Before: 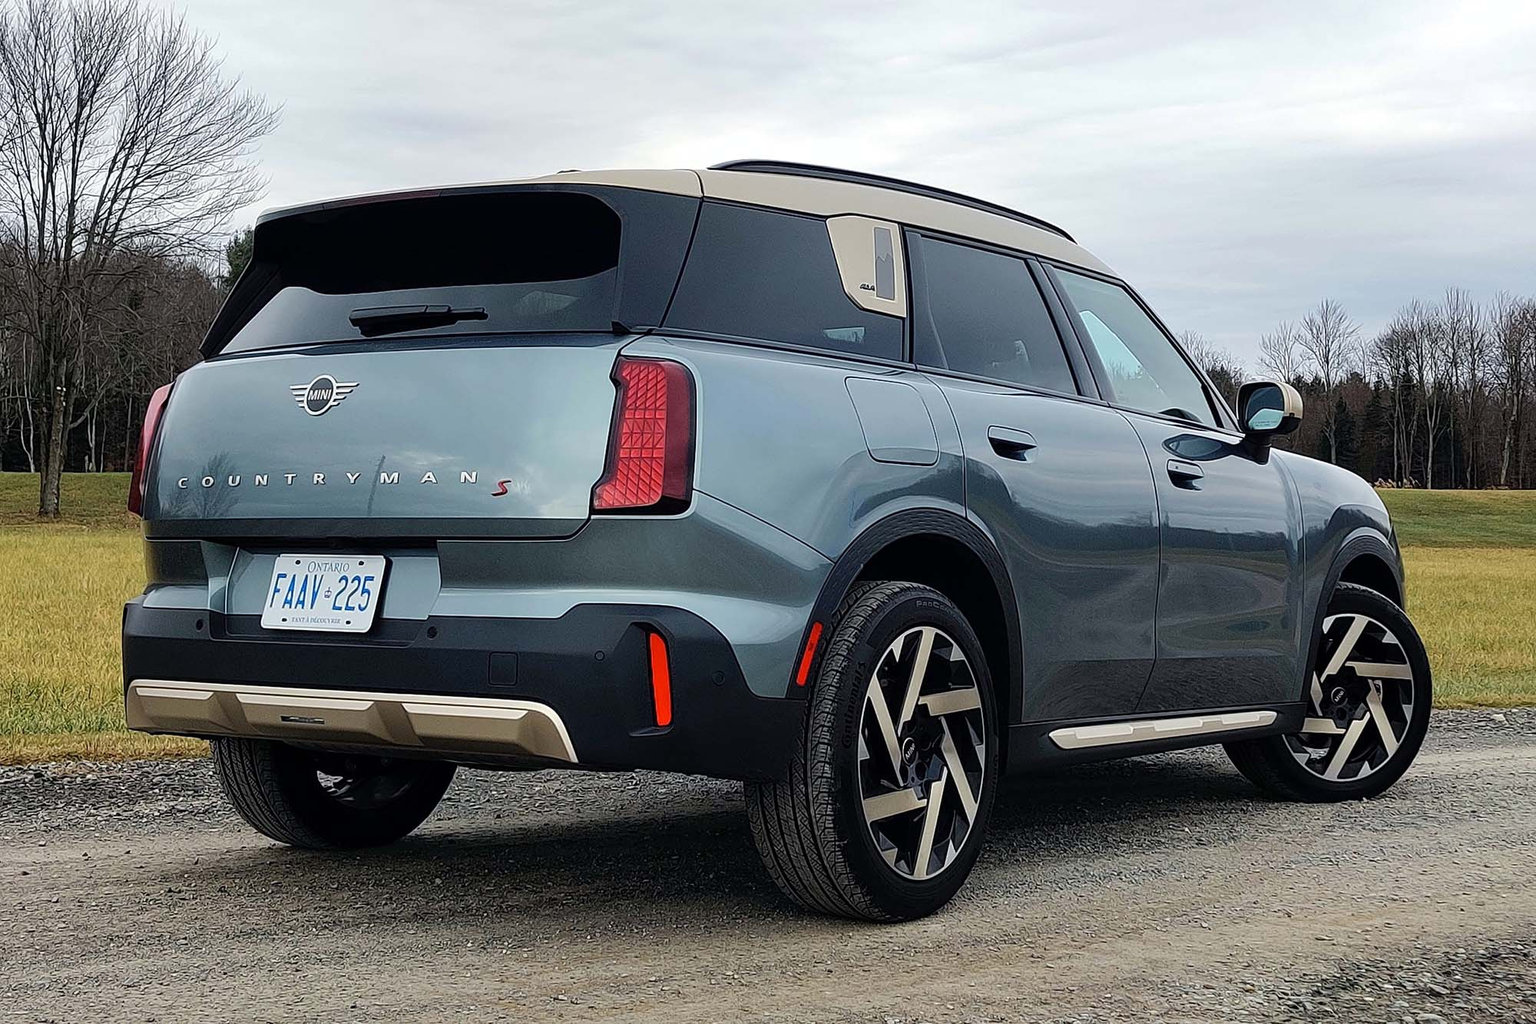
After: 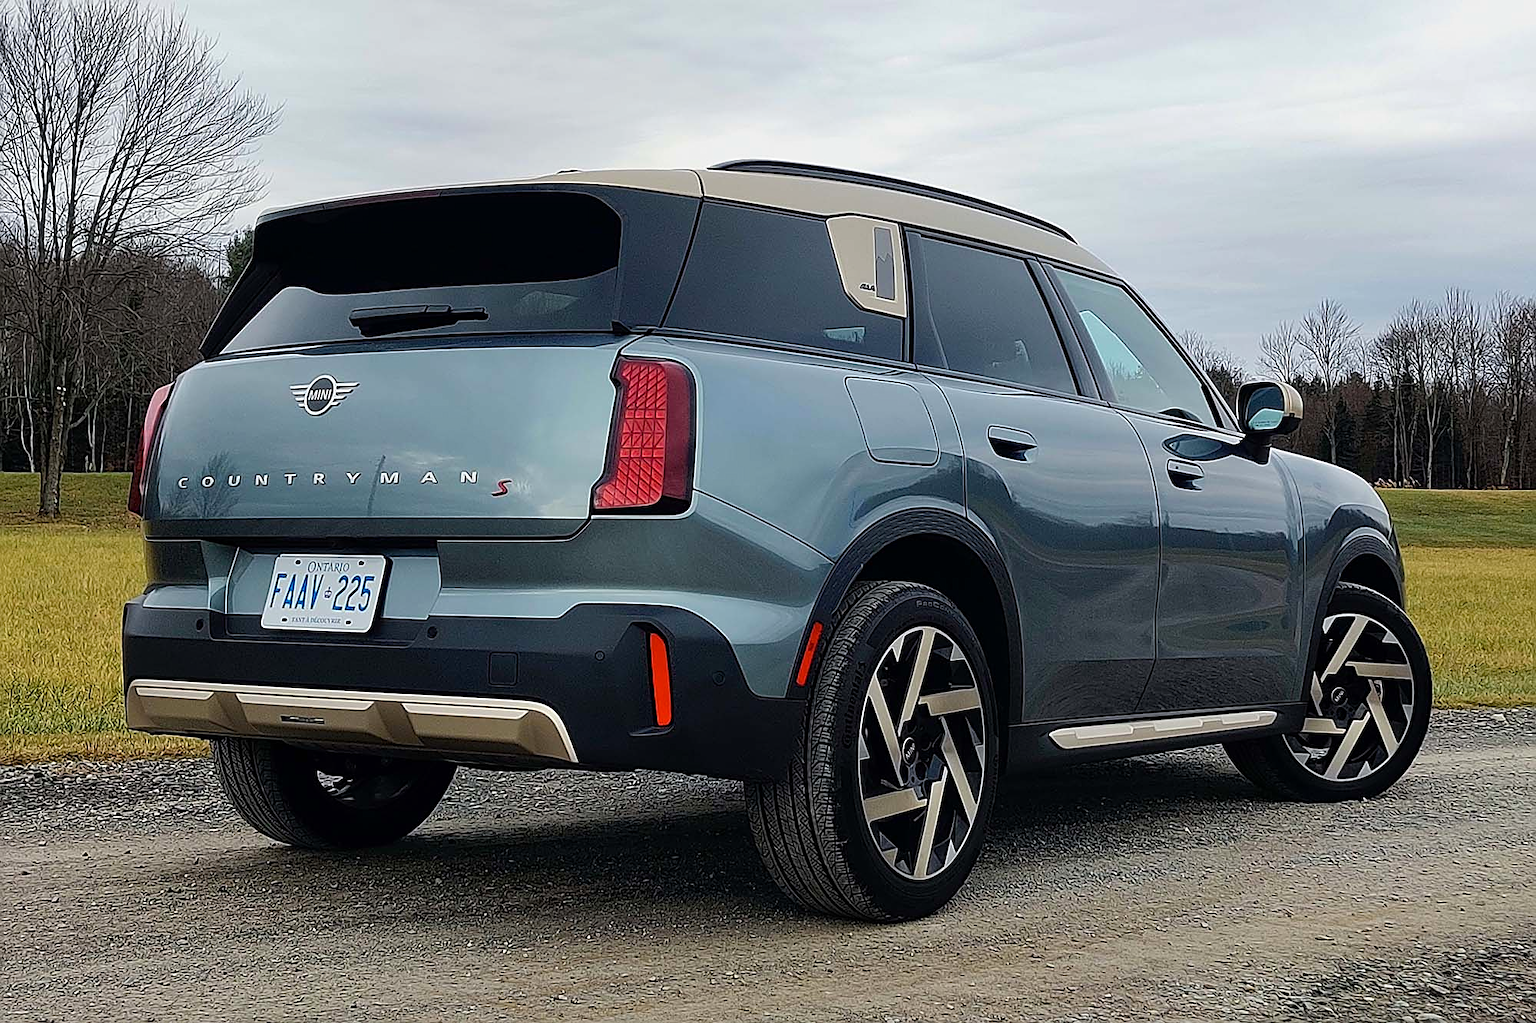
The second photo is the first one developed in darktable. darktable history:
exposure: exposure -0.208 EV, compensate highlight preservation false
sharpen: on, module defaults
color balance rgb: linear chroma grading › global chroma 14.927%, perceptual saturation grading › global saturation -0.113%
